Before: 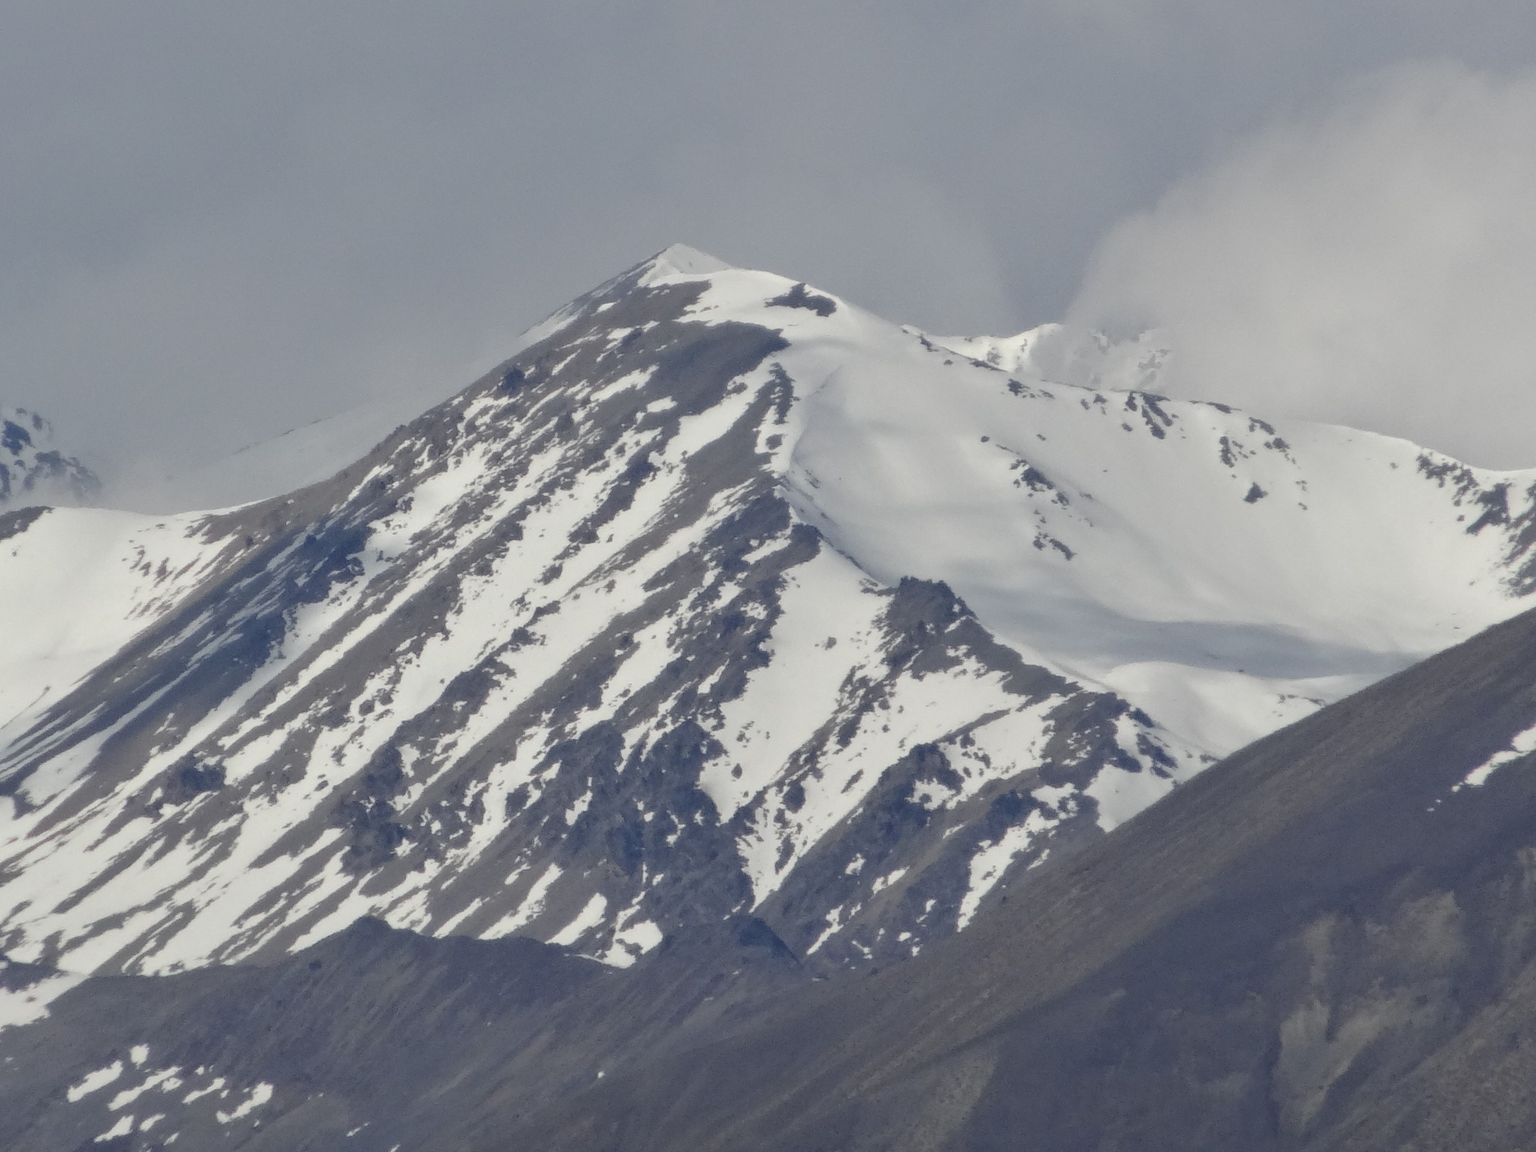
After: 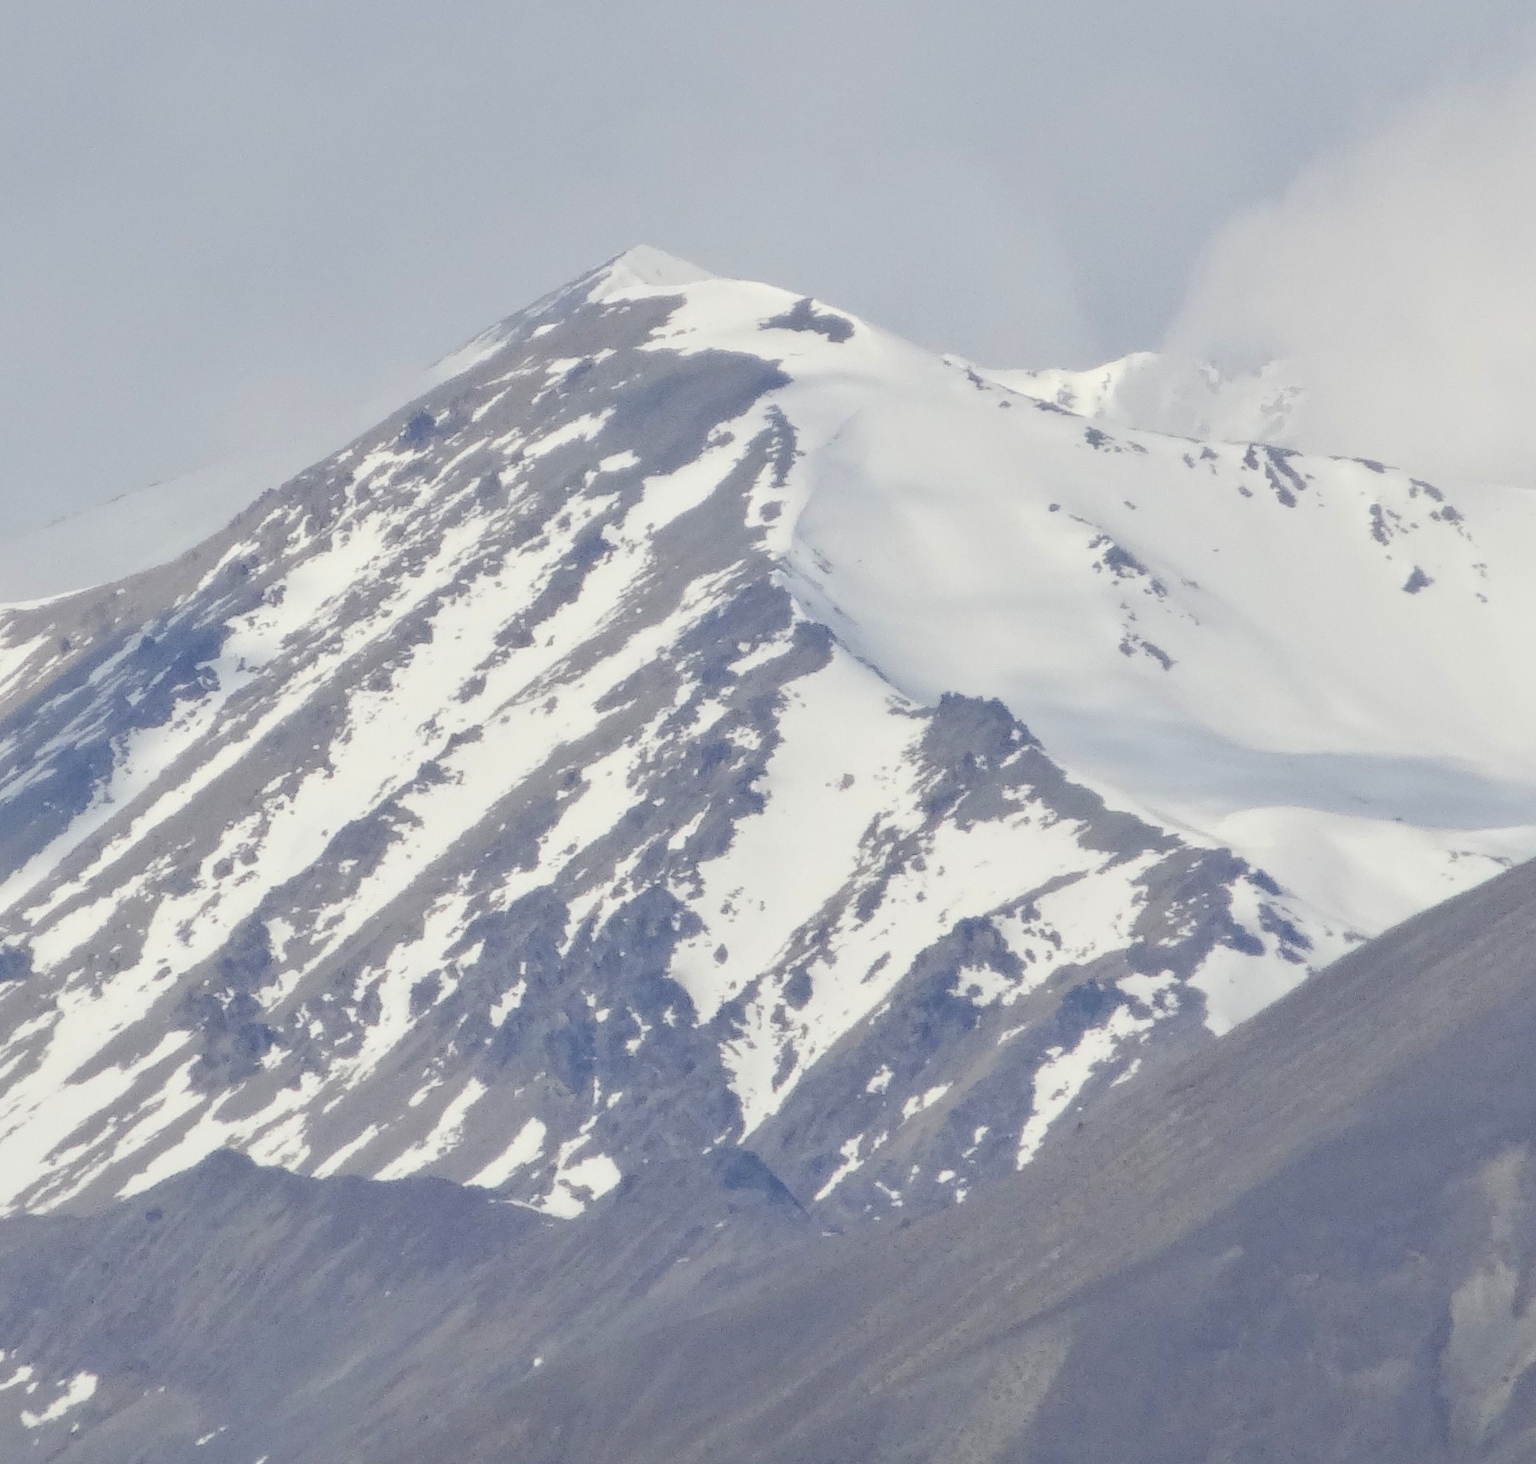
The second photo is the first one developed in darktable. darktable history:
contrast brightness saturation: contrast 0.104, brightness 0.309, saturation 0.143
crop and rotate: left 13.085%, top 5.408%, right 12.516%
